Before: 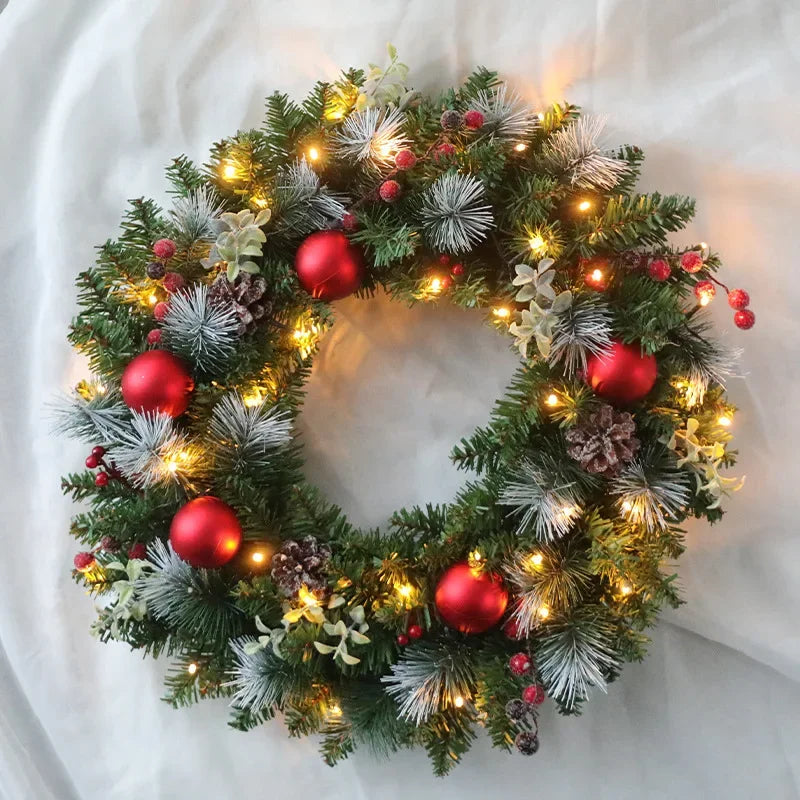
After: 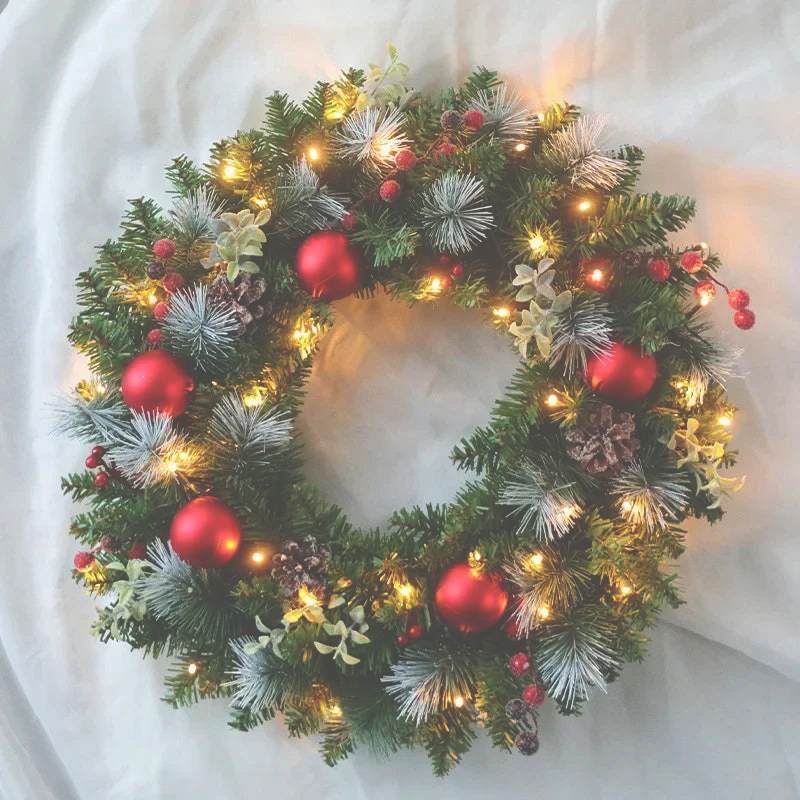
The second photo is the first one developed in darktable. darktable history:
exposure: black level correction -0.062, exposure -0.05 EV, compensate highlight preservation false
velvia: on, module defaults
